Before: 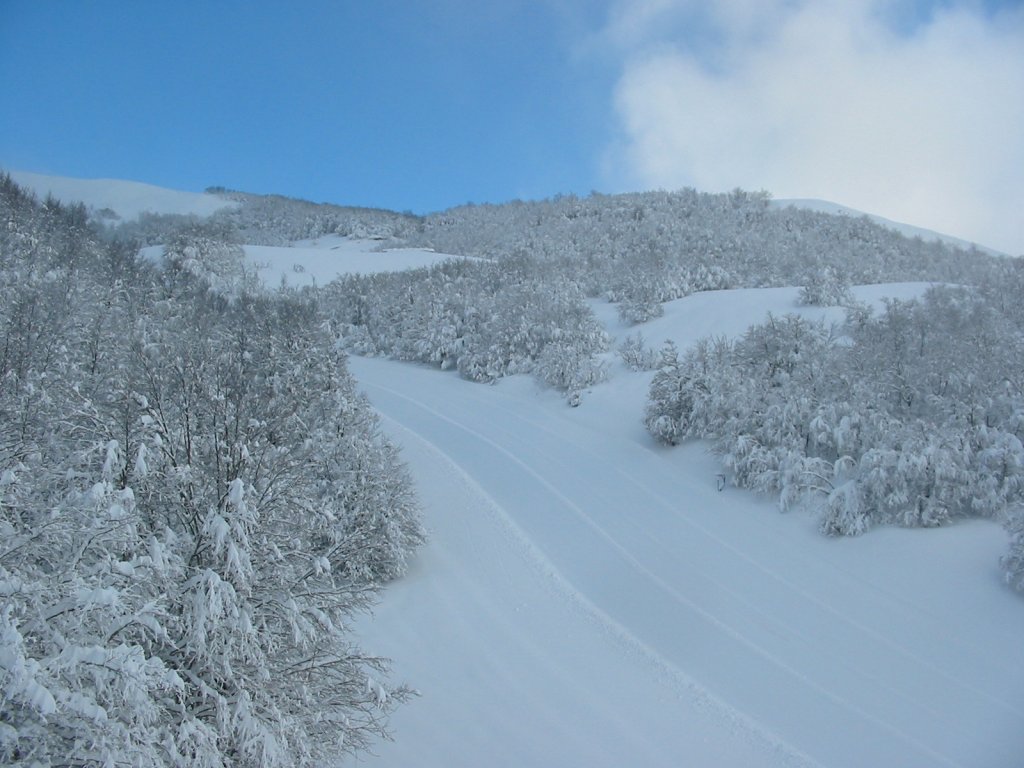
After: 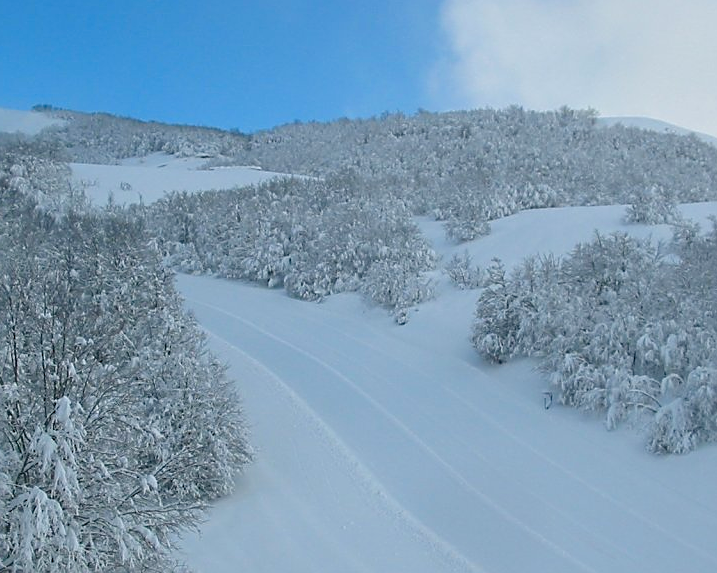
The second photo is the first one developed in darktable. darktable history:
sharpen: on, module defaults
color balance rgb: linear chroma grading › shadows -8.422%, linear chroma grading › global chroma 9.875%, perceptual saturation grading › global saturation 20%, perceptual saturation grading › highlights -25.542%, perceptual saturation grading › shadows 25.214%
exposure: compensate highlight preservation false
crop and rotate: left 16.901%, top 10.747%, right 13.038%, bottom 14.588%
